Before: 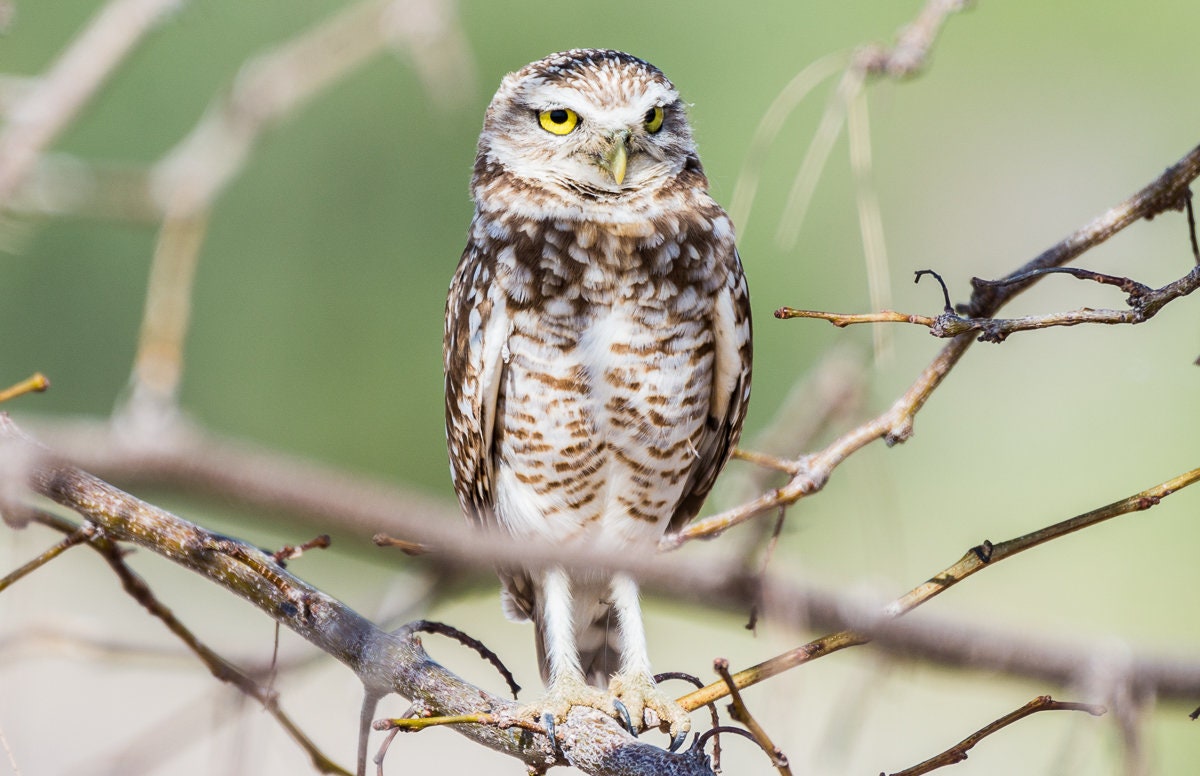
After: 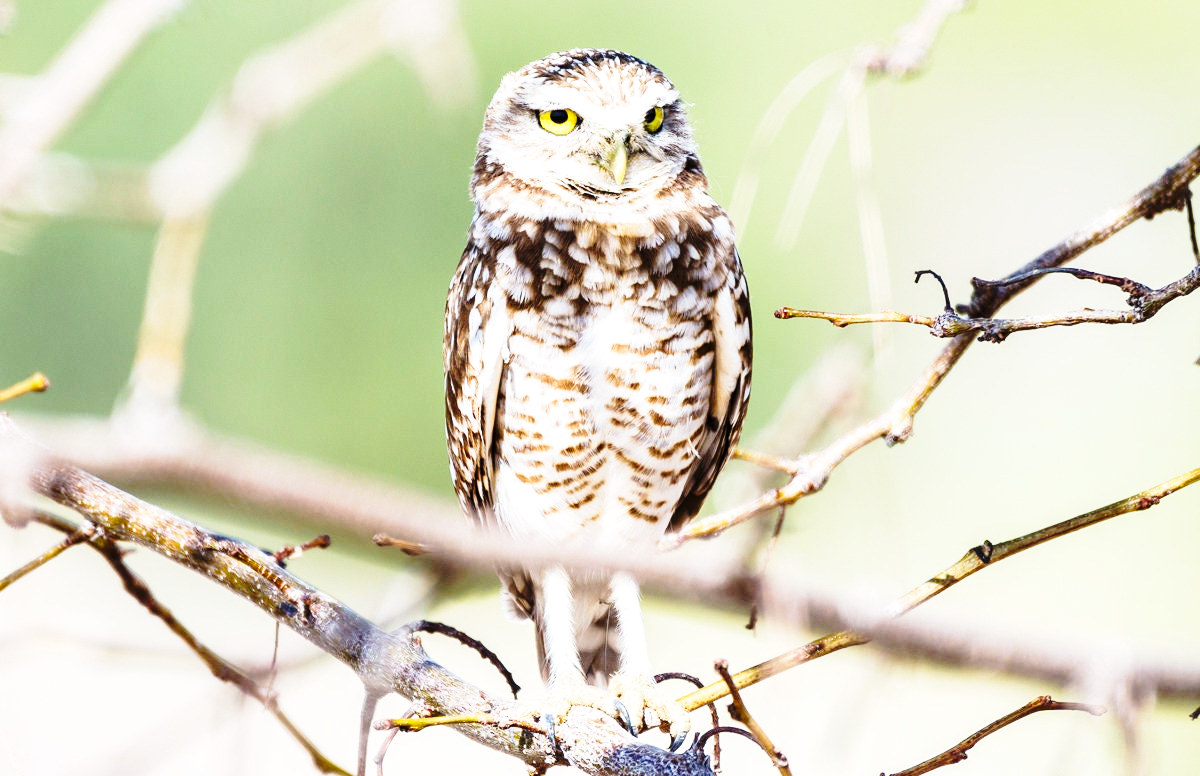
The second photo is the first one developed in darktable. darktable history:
tone equalizer: -8 EV -0.548 EV
exposure: exposure 0.376 EV, compensate exposure bias true, compensate highlight preservation false
base curve: curves: ch0 [(0, 0) (0.04, 0.03) (0.133, 0.232) (0.448, 0.748) (0.843, 0.968) (1, 1)], preserve colors none
